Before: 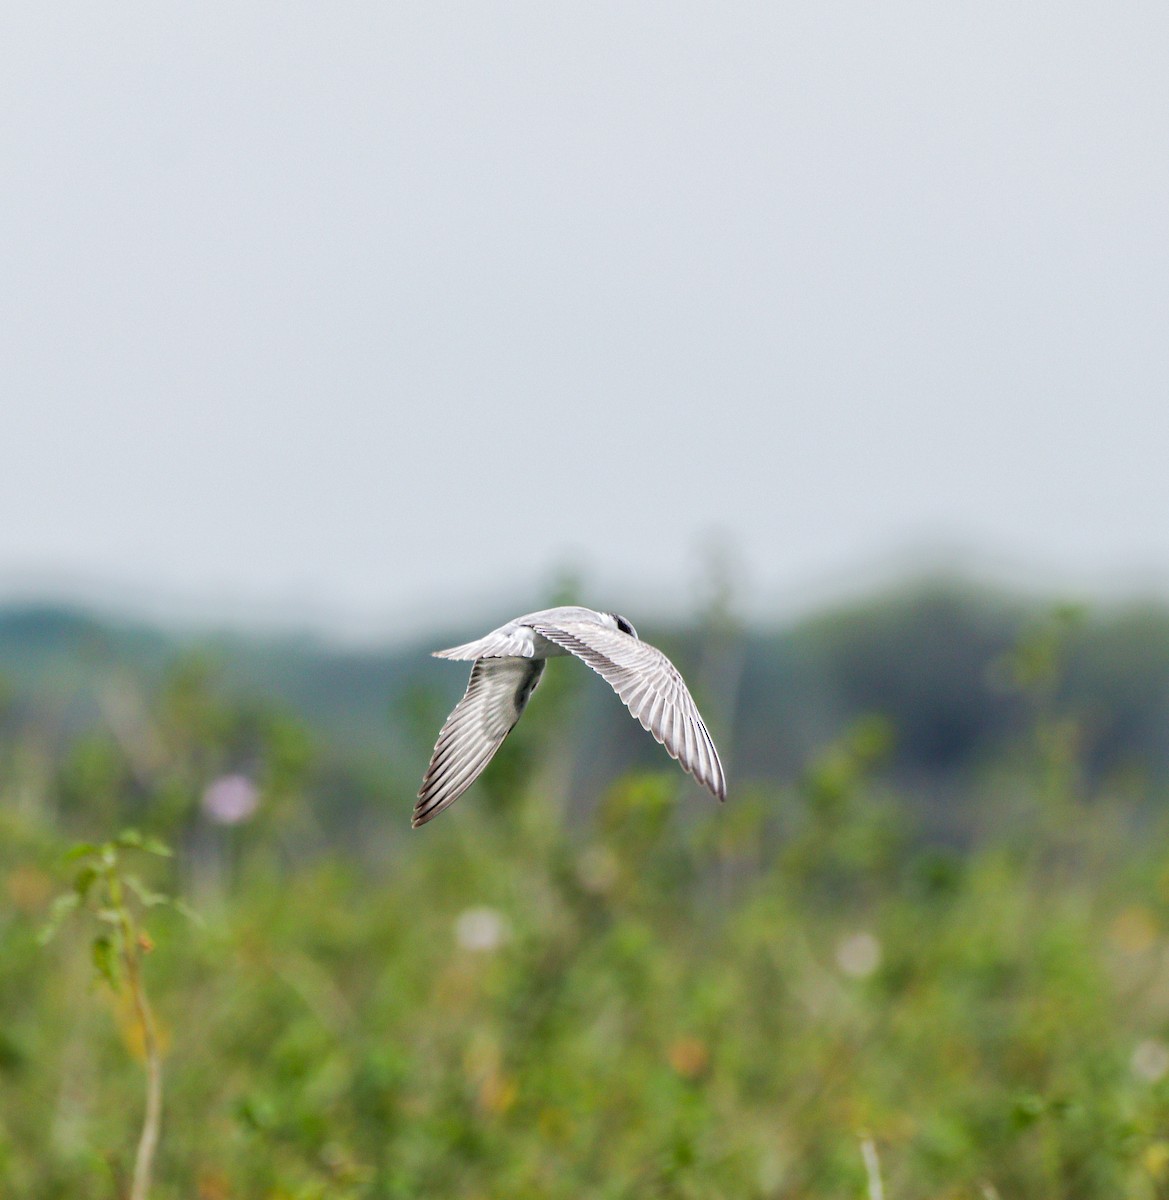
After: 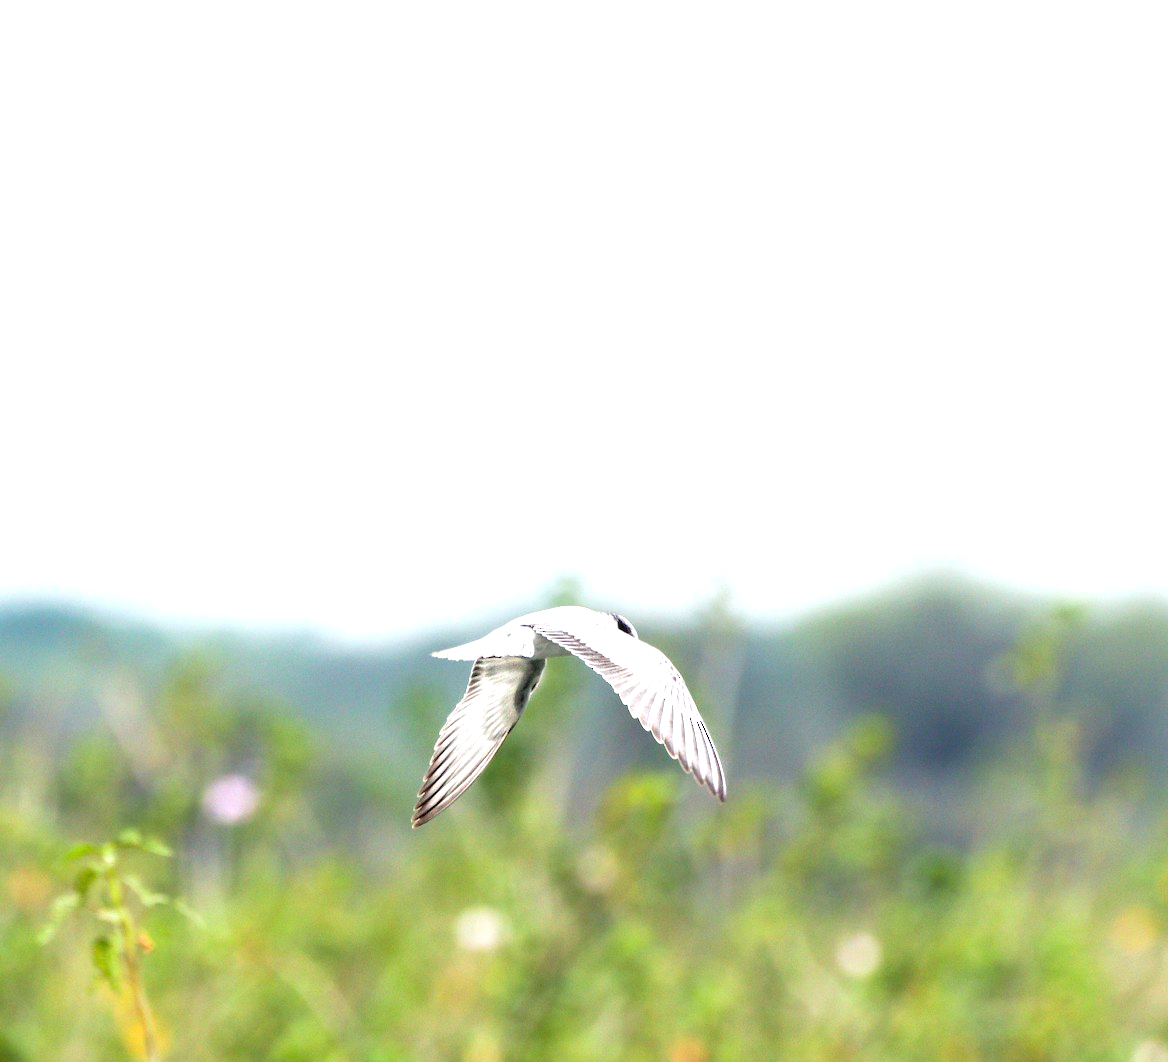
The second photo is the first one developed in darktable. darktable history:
crop and rotate: top 0%, bottom 11.49%
exposure: black level correction 0, exposure 1.1 EV, compensate exposure bias true, compensate highlight preservation false
